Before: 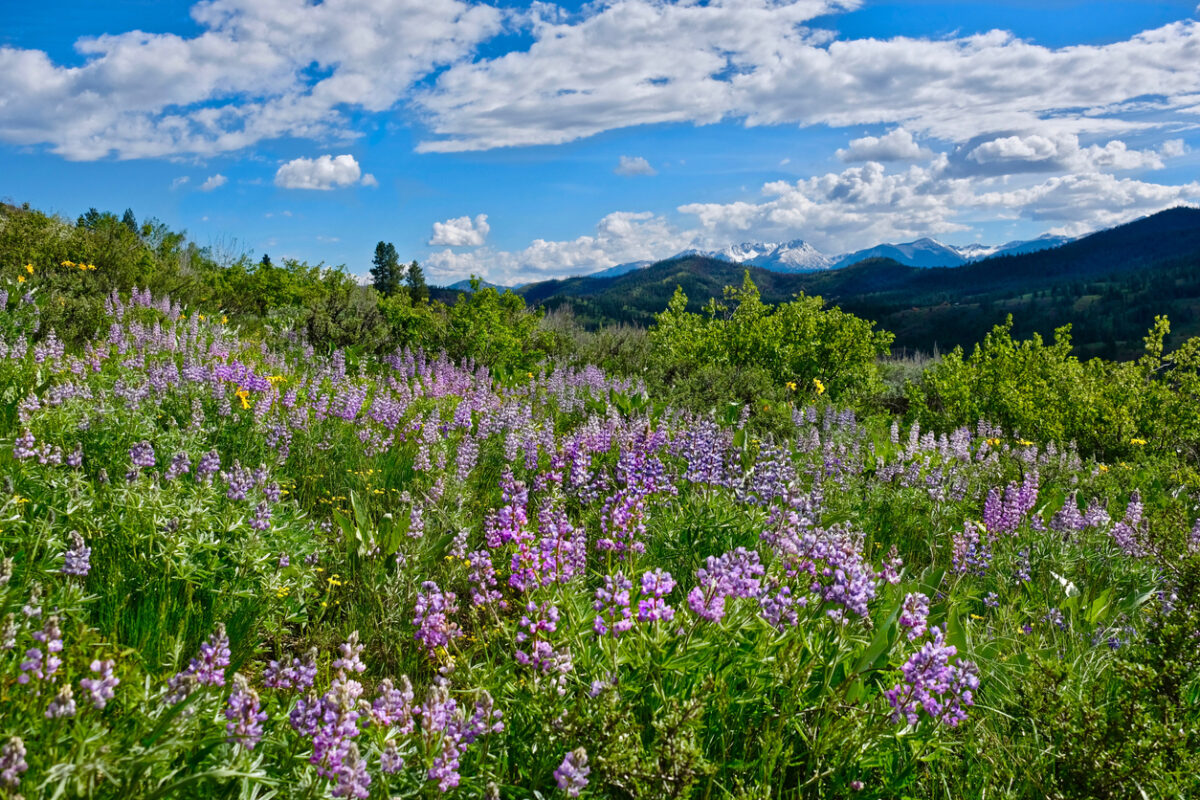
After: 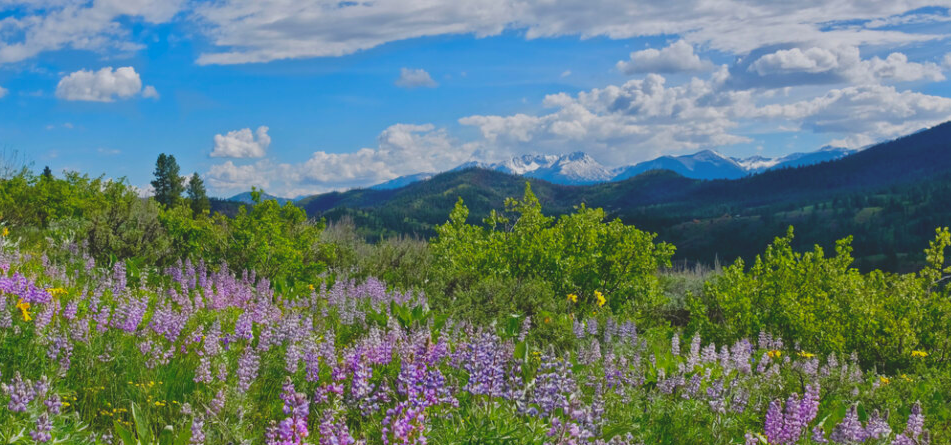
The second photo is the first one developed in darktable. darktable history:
crop: left 18.251%, top 11.116%, right 2.425%, bottom 33.236%
contrast brightness saturation: contrast -0.287
